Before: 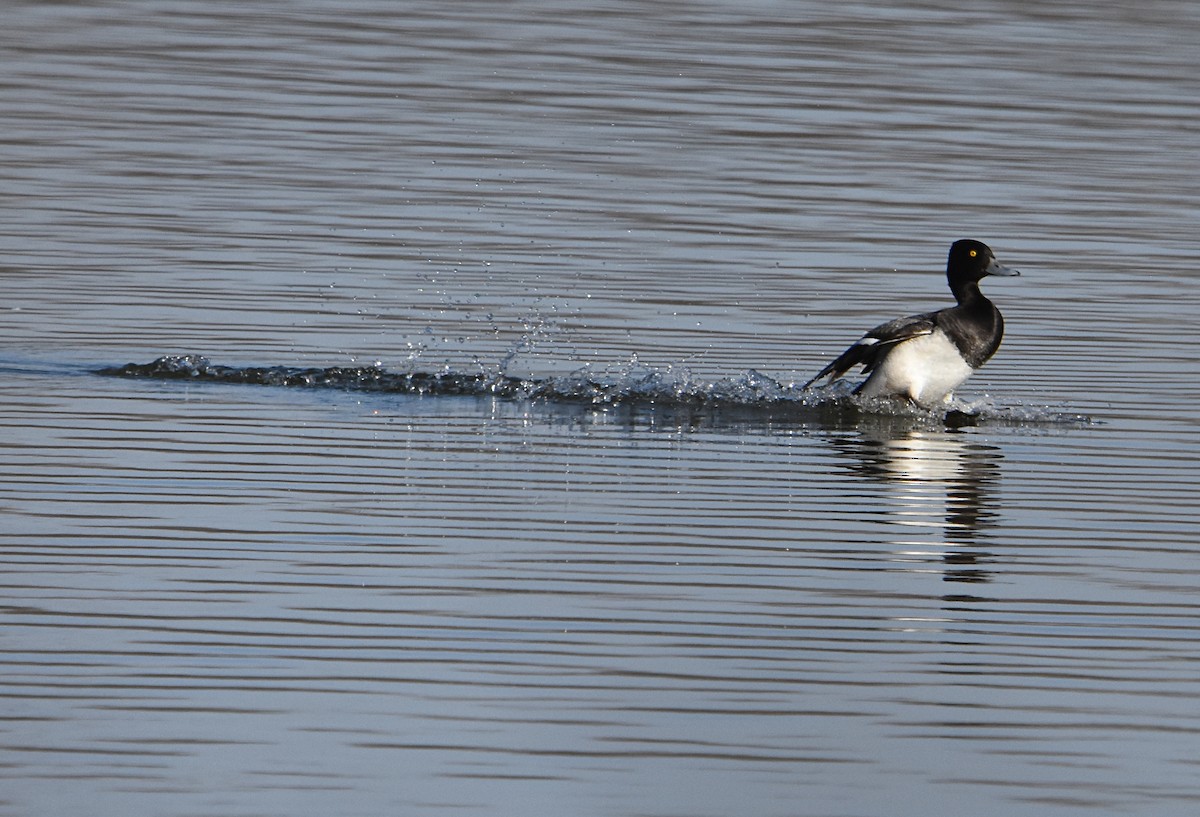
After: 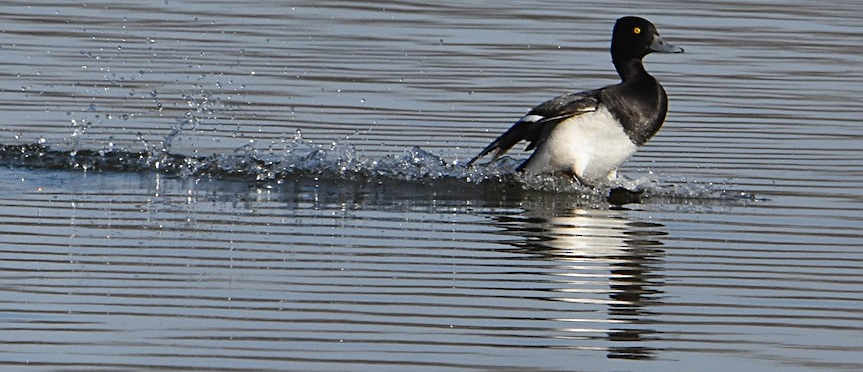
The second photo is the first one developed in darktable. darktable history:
crop and rotate: left 28.072%, top 27.411%, bottom 26.99%
tone equalizer: -7 EV 0.168 EV, -6 EV 0.117 EV, -5 EV 0.108 EV, -4 EV 0.037 EV, -2 EV -0.018 EV, -1 EV -0.027 EV, +0 EV -0.074 EV
sharpen: amount 0.217
